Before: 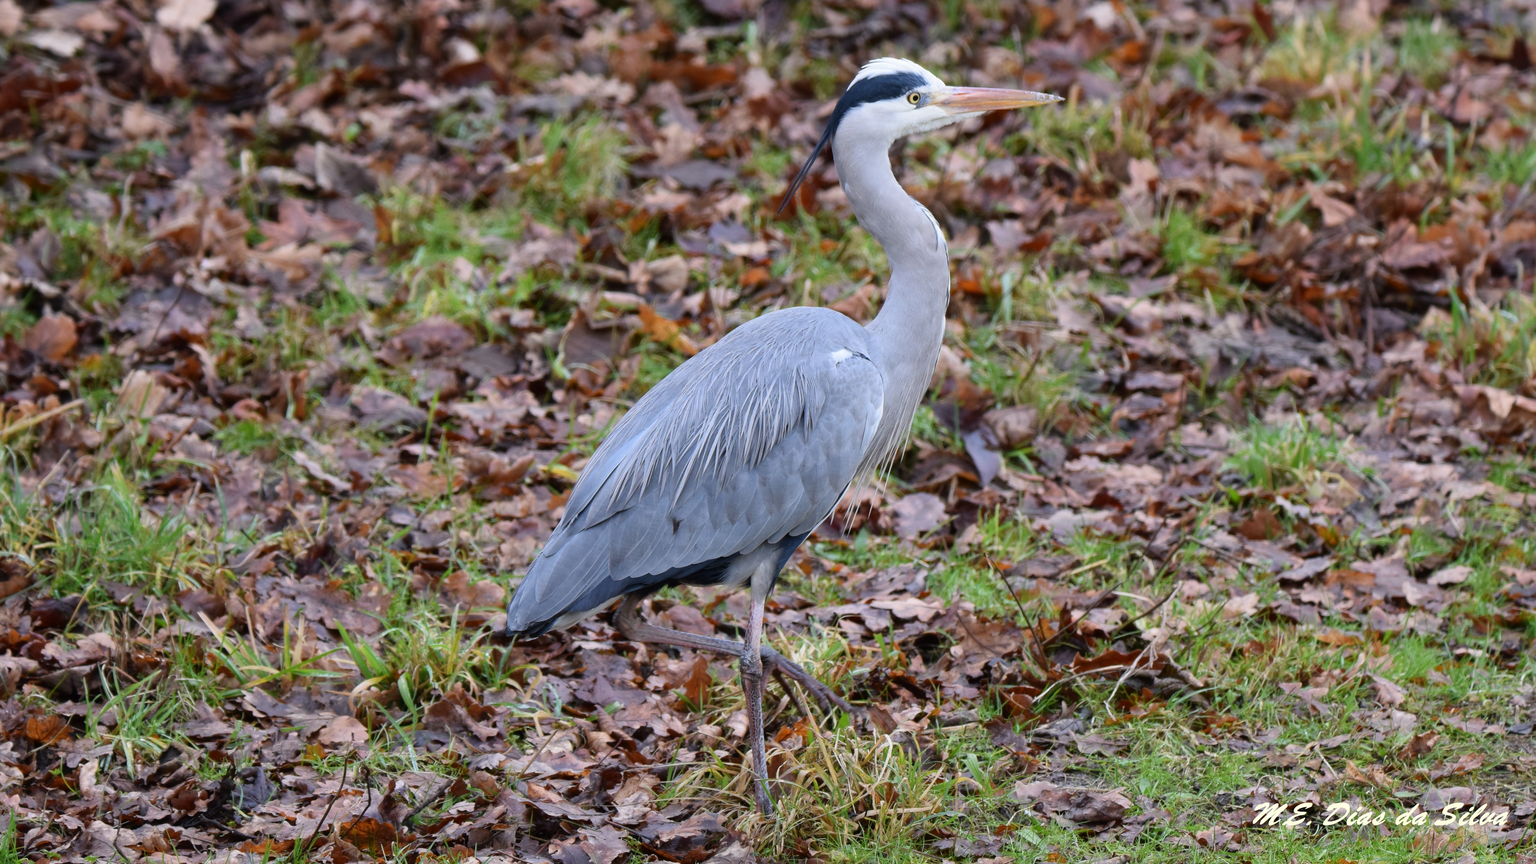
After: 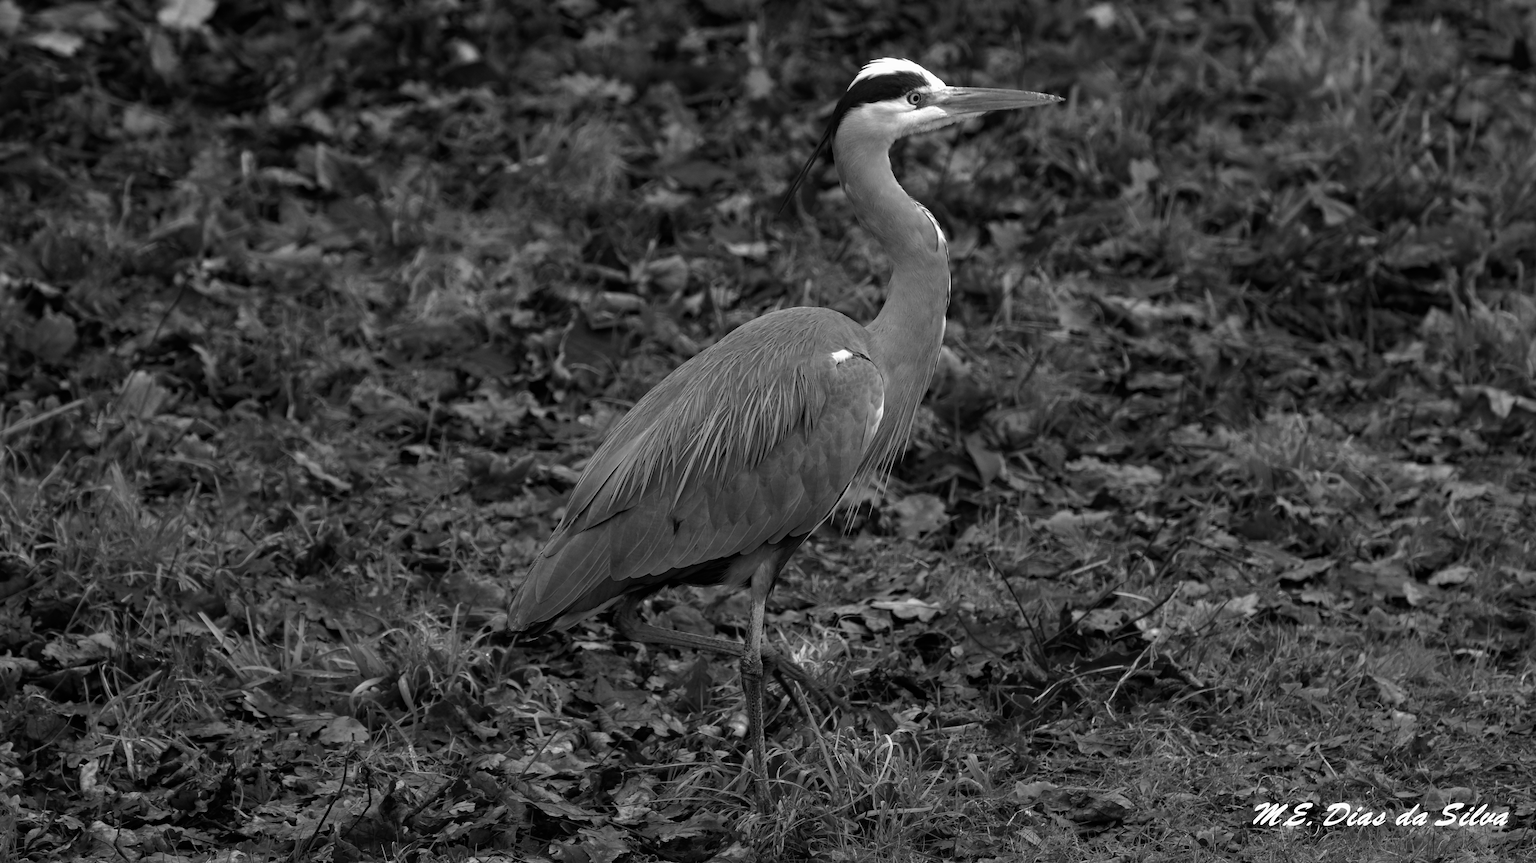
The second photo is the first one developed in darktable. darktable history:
monochrome: a -11.7, b 1.62, size 0.5, highlights 0.38
color balance rgb: perceptual saturation grading › highlights -31.88%, perceptual saturation grading › mid-tones 5.8%, perceptual saturation grading › shadows 18.12%, perceptual brilliance grading › highlights 3.62%, perceptual brilliance grading › mid-tones -18.12%, perceptual brilliance grading › shadows -41.3%
haze removal: strength 0.29, distance 0.25, compatibility mode true, adaptive false
velvia: strength 10%
base curve: curves: ch0 [(0, 0) (0.826, 0.587) (1, 1)]
